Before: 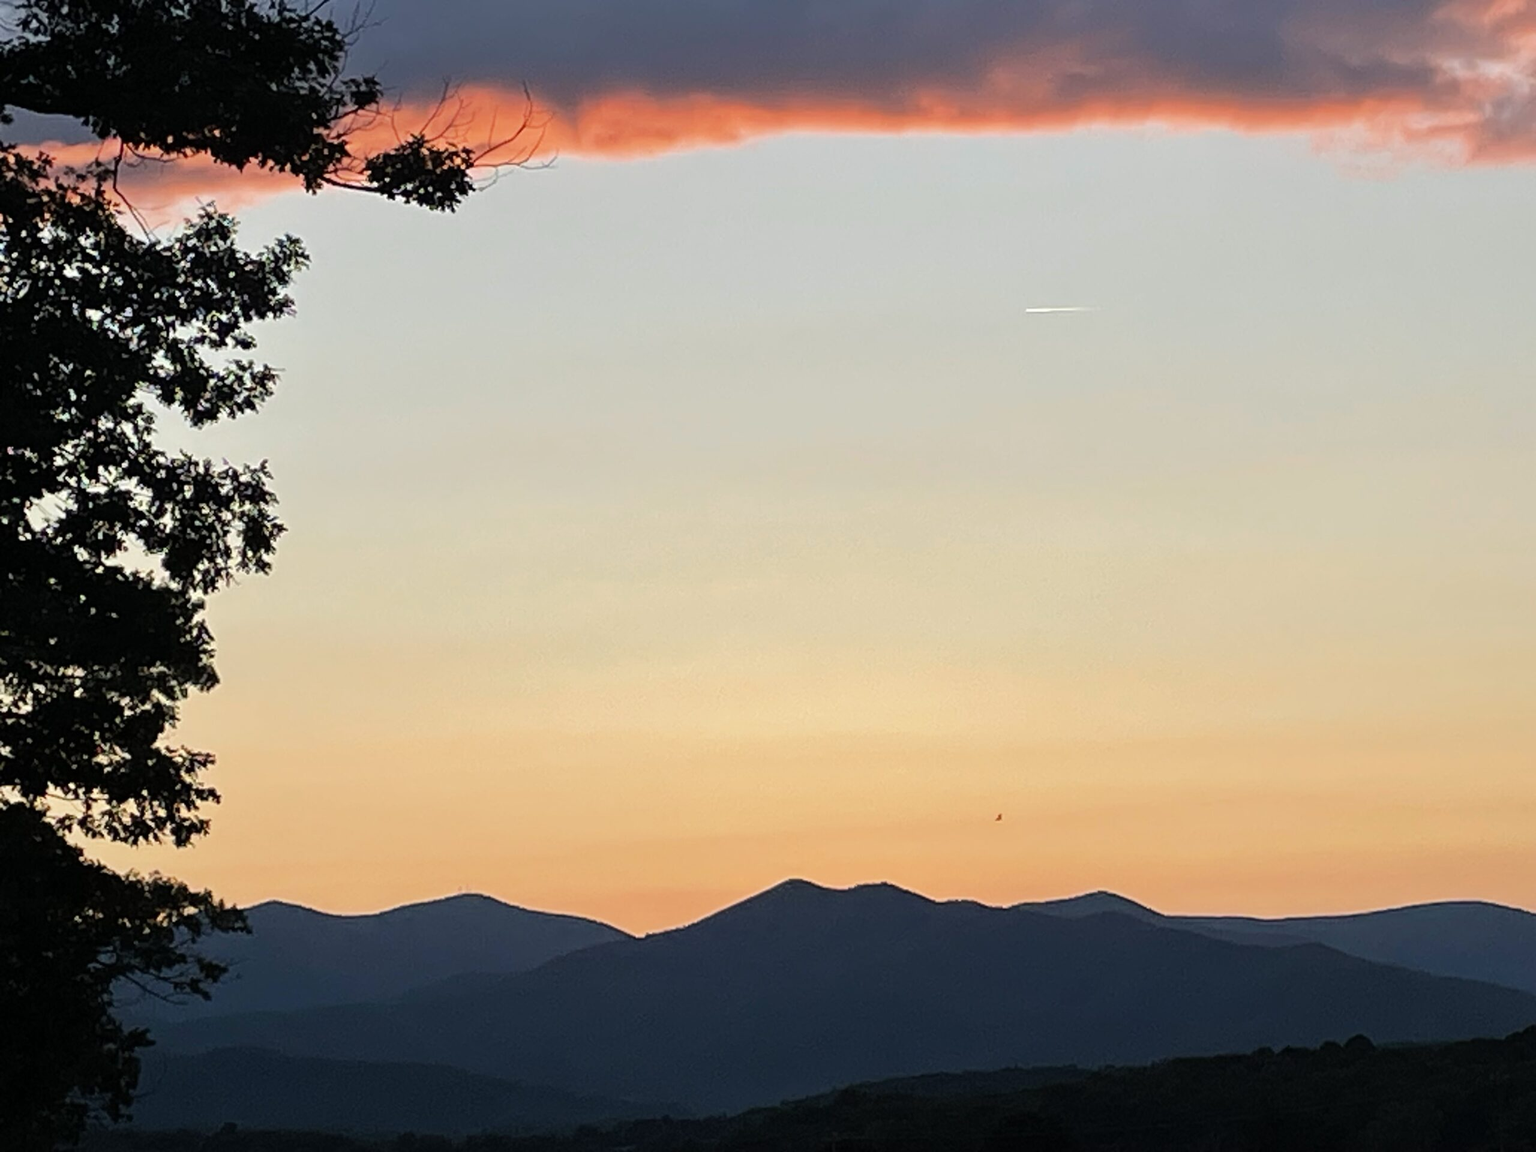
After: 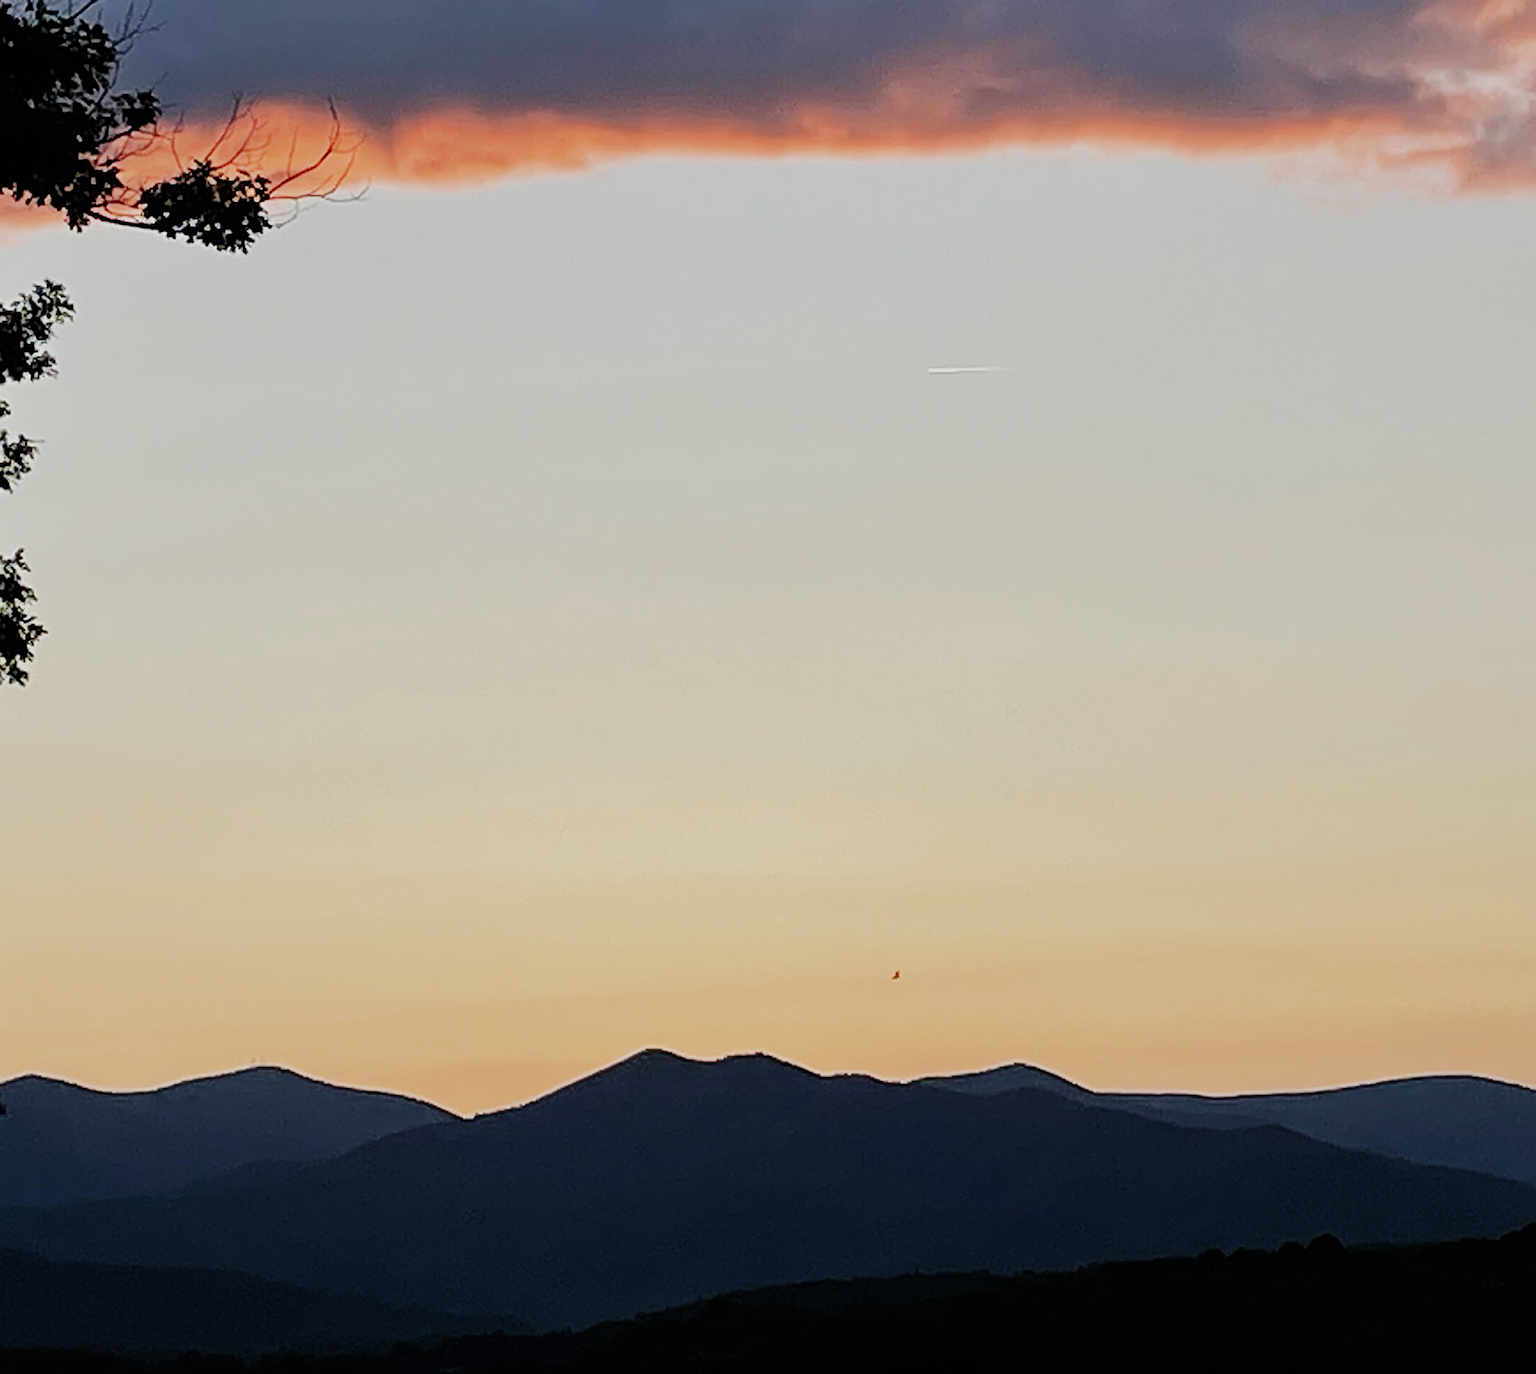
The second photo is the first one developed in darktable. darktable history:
sharpen: on, module defaults
sigmoid: skew -0.2, preserve hue 0%, red attenuation 0.1, red rotation 0.035, green attenuation 0.1, green rotation -0.017, blue attenuation 0.15, blue rotation -0.052, base primaries Rec2020
crop: left 16.145%
